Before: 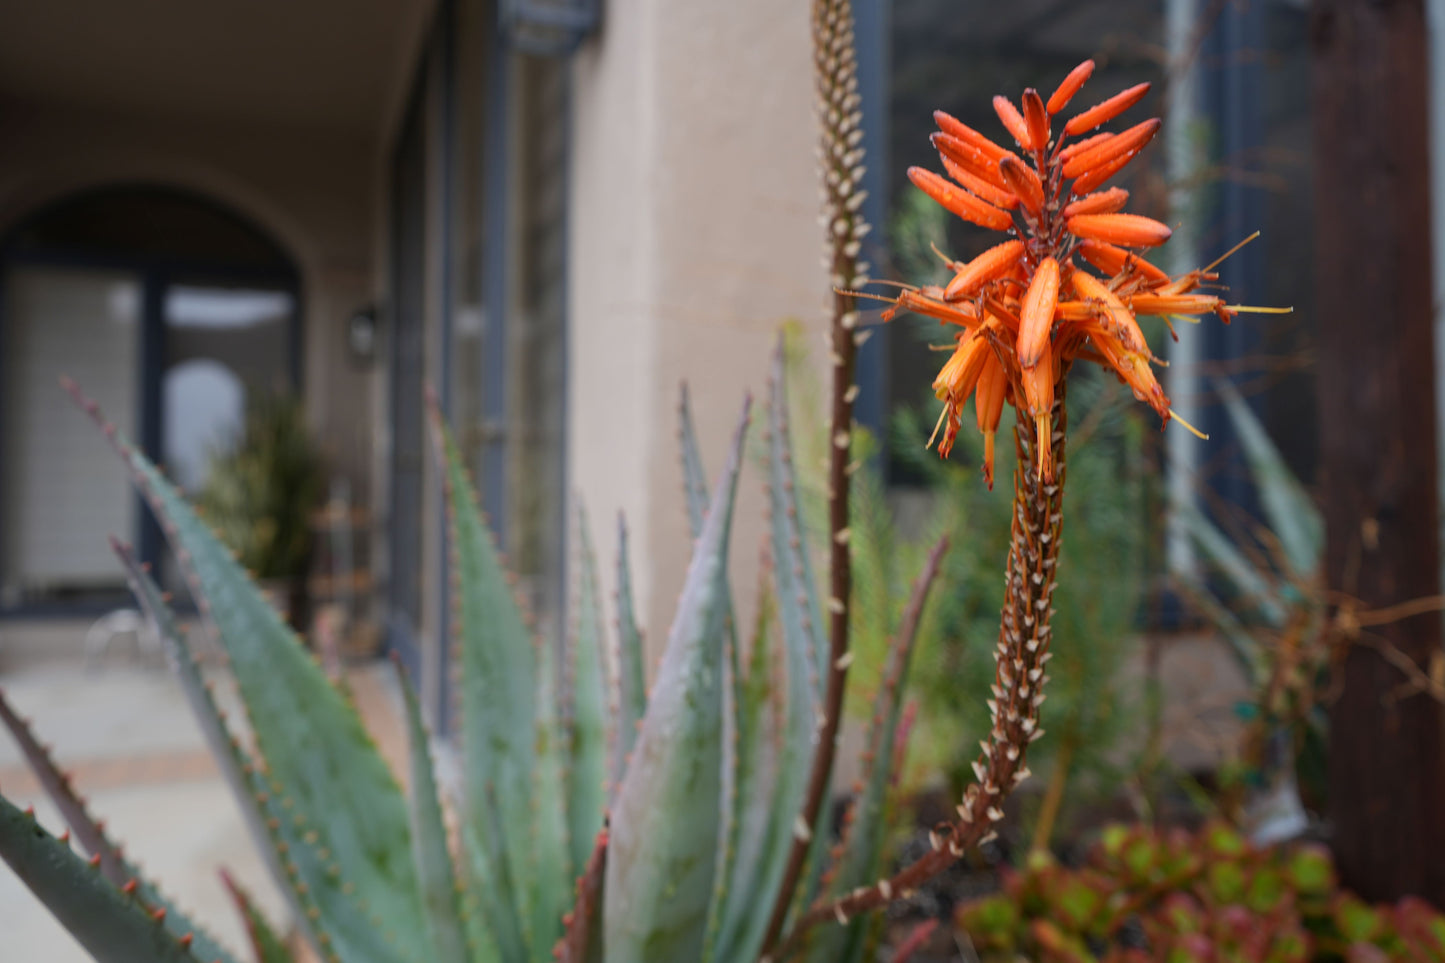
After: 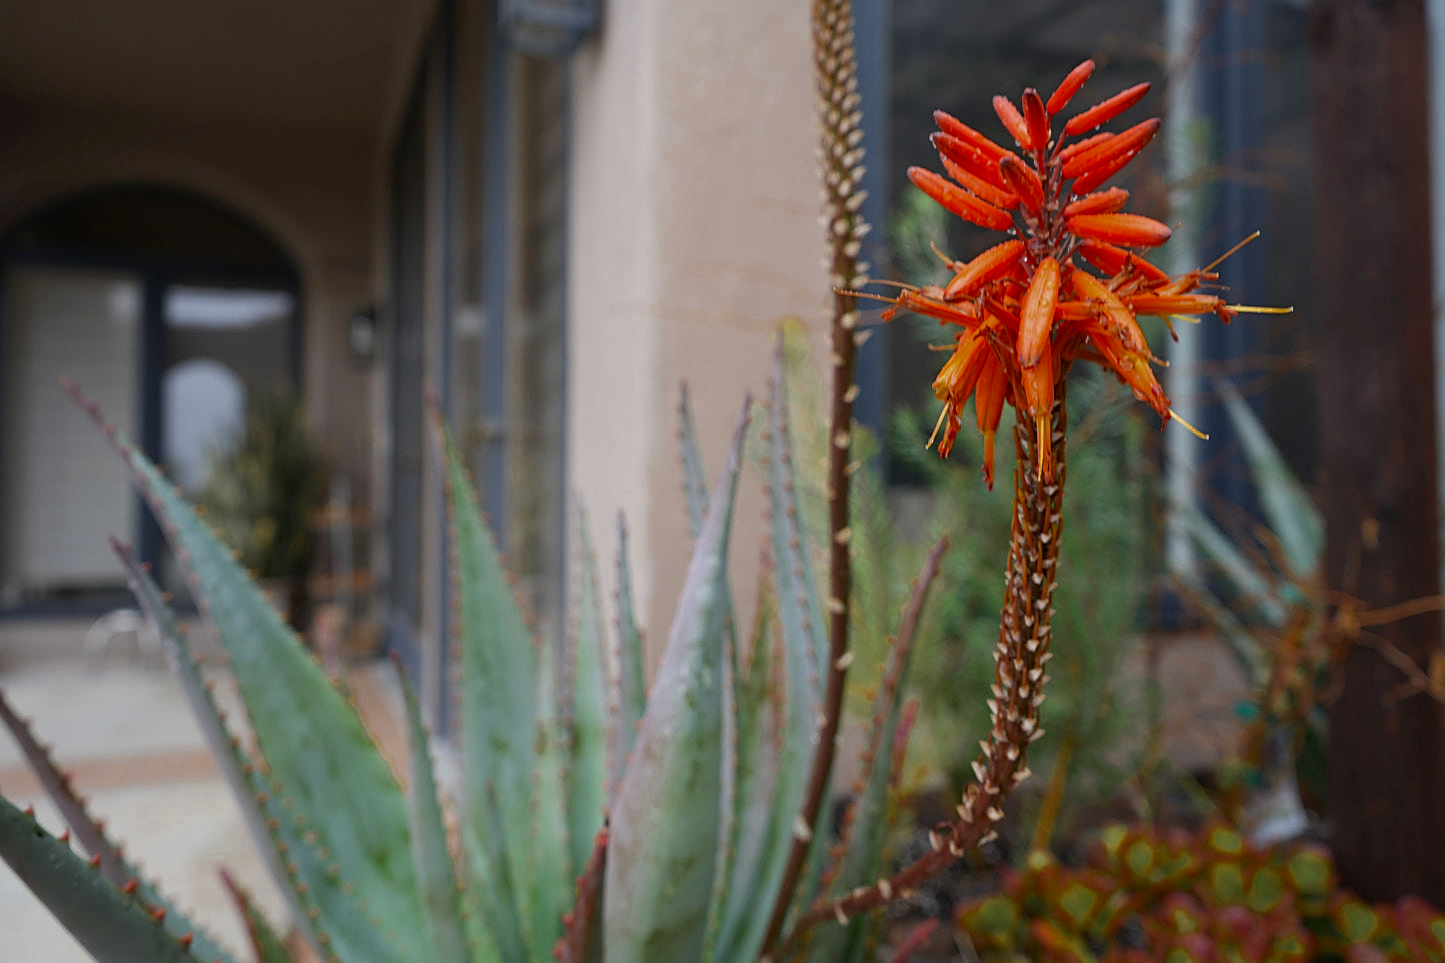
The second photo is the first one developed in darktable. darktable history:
sharpen: on, module defaults
color zones: curves: ch0 [(0.11, 0.396) (0.195, 0.36) (0.25, 0.5) (0.303, 0.412) (0.357, 0.544) (0.75, 0.5) (0.967, 0.328)]; ch1 [(0, 0.468) (0.112, 0.512) (0.202, 0.6) (0.25, 0.5) (0.307, 0.352) (0.357, 0.544) (0.75, 0.5) (0.963, 0.524)]
